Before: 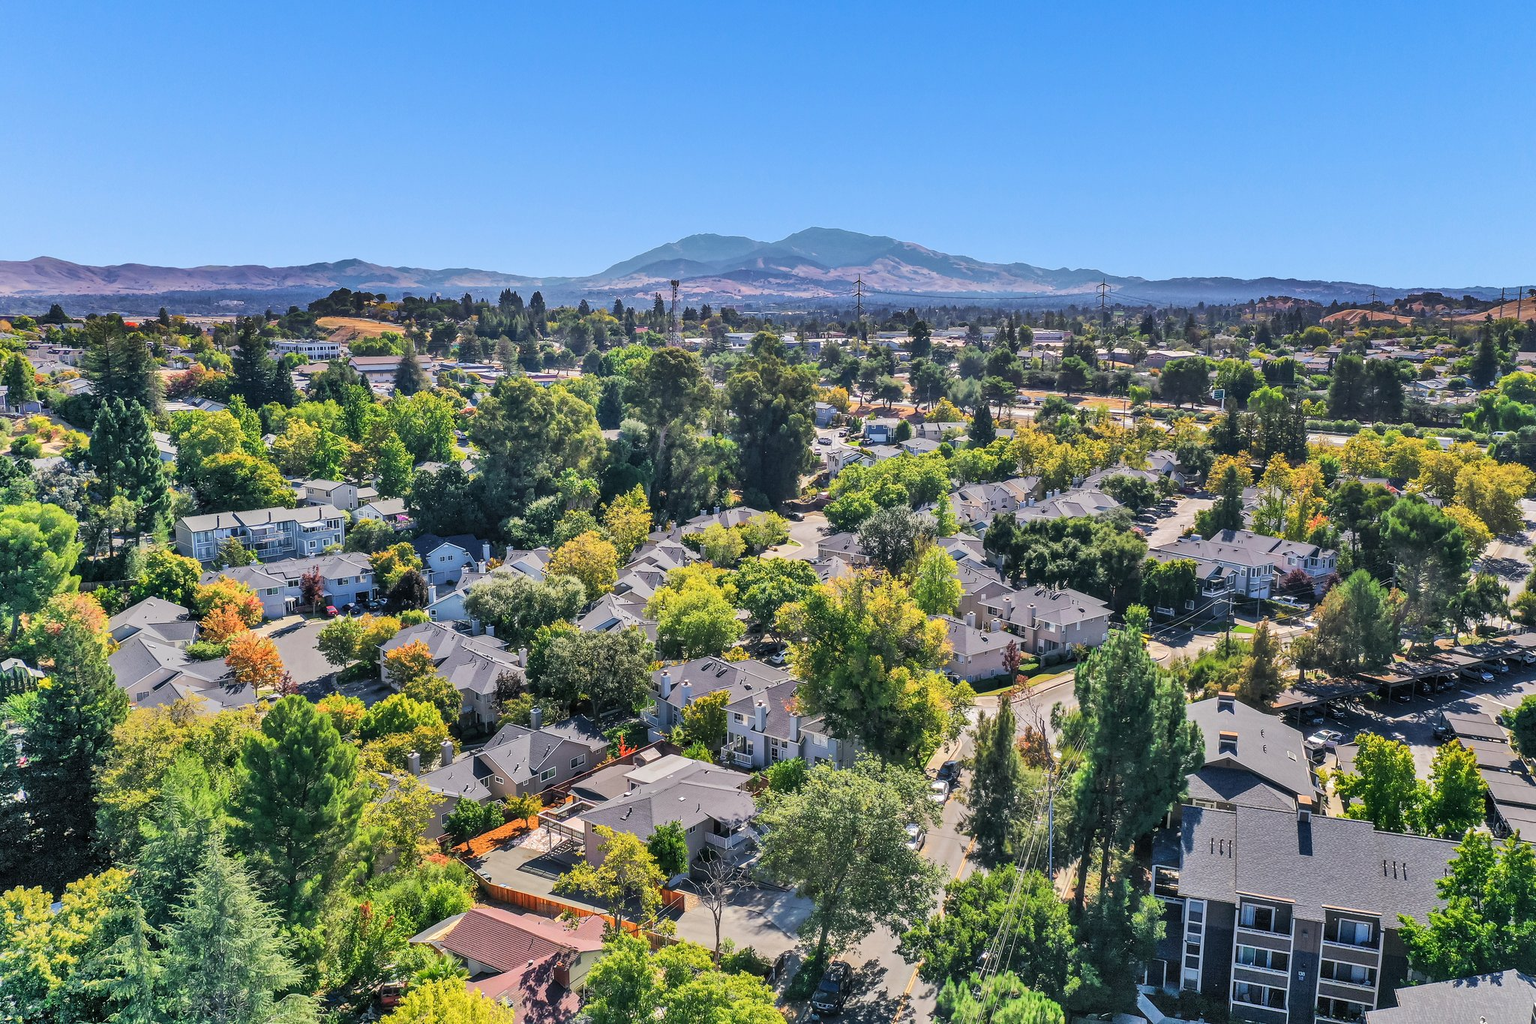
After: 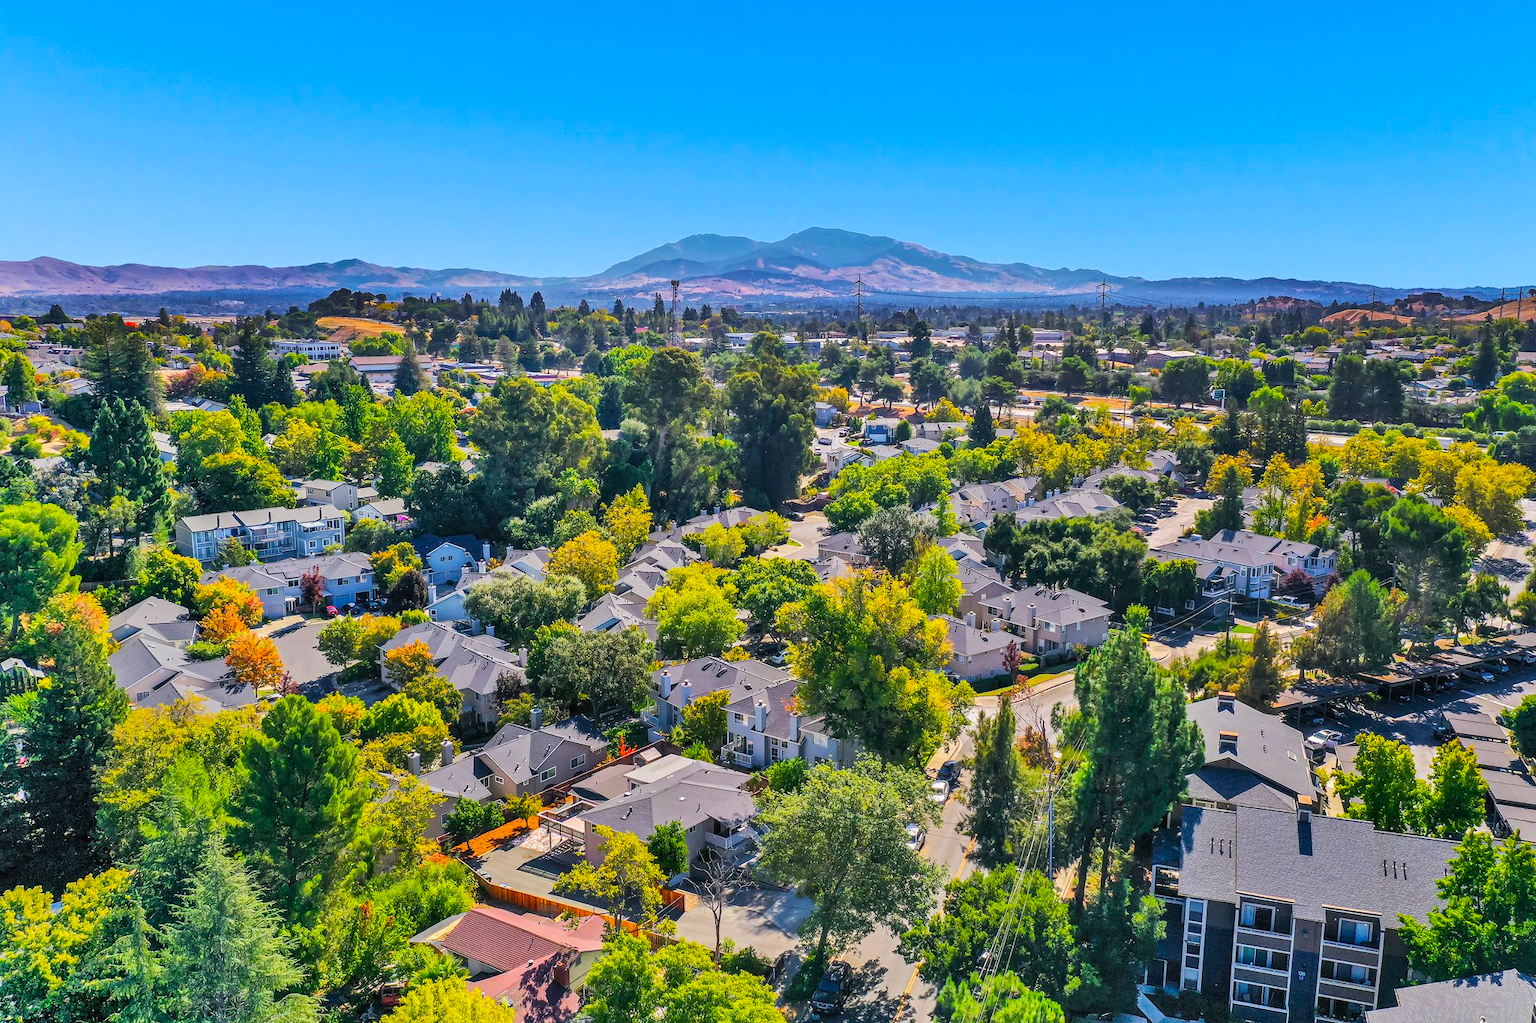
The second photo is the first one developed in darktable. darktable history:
exposure: compensate highlight preservation false
color balance rgb: linear chroma grading › global chroma 15%, perceptual saturation grading › global saturation 30%
